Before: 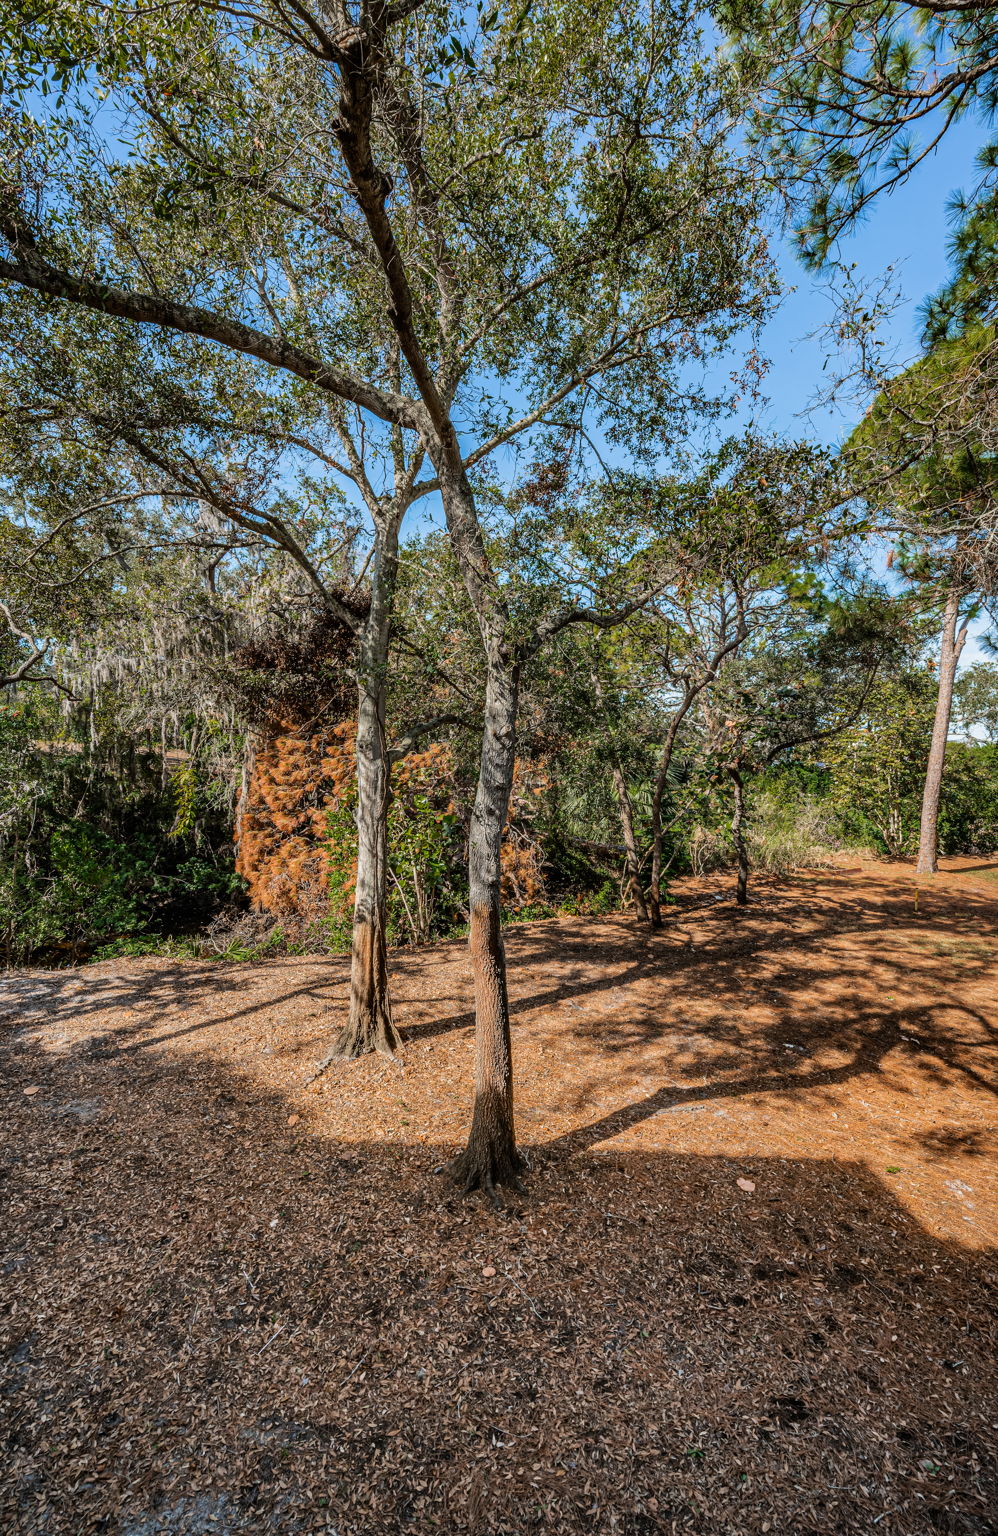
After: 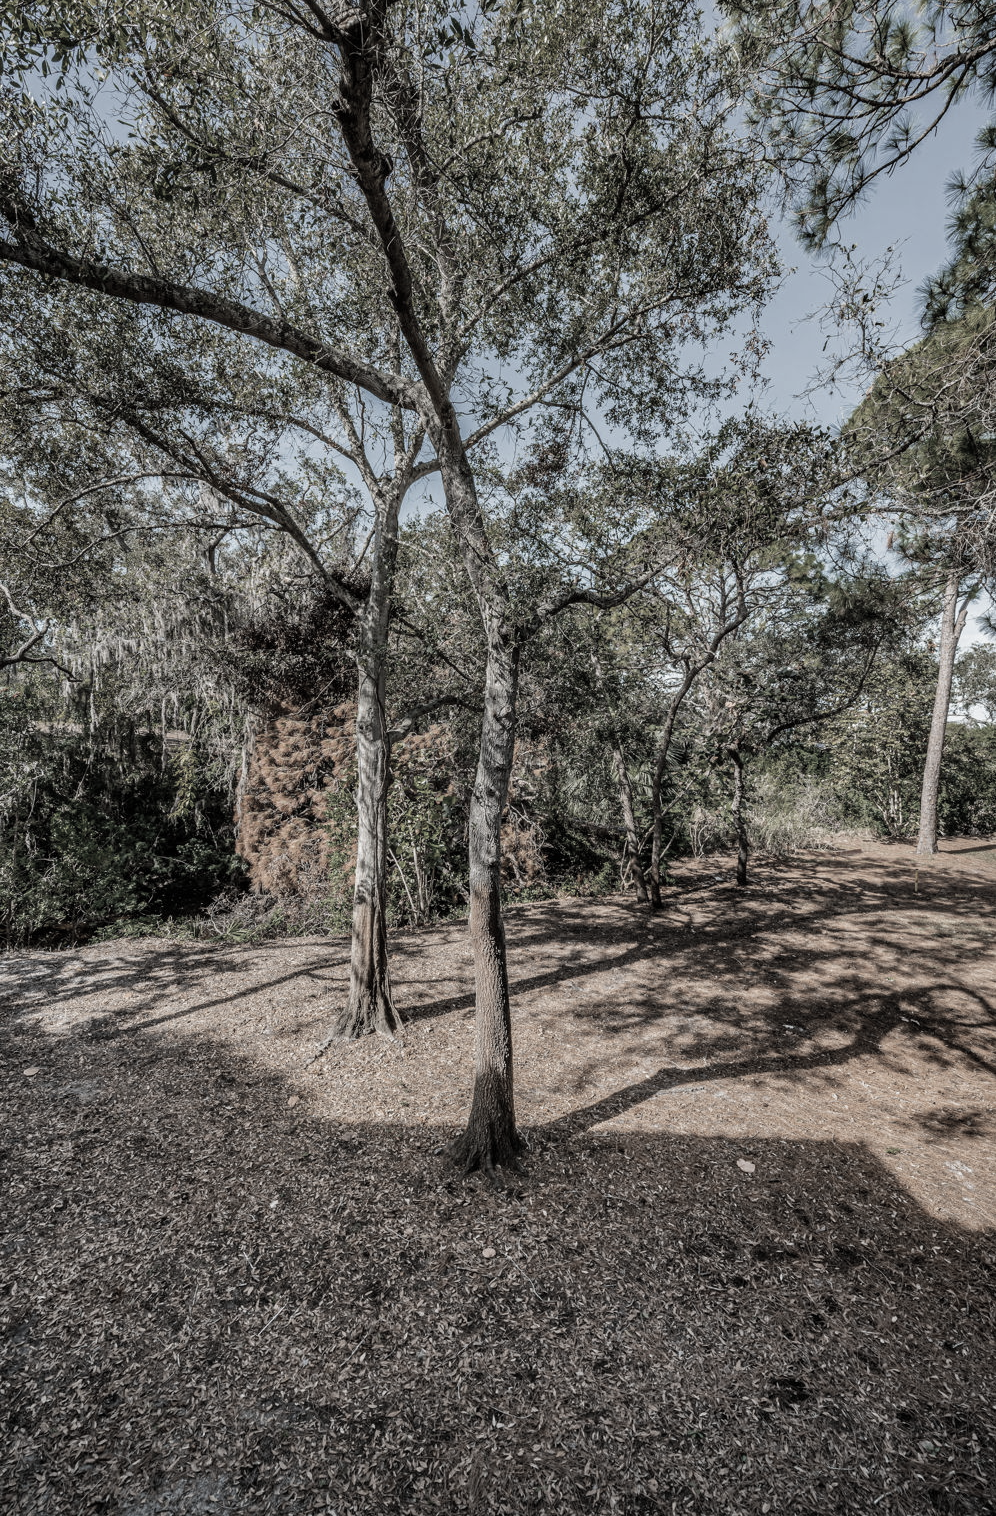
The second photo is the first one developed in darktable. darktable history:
crop: top 1.26%, right 0.117%
color correction: highlights b* -0.062, saturation 0.263
